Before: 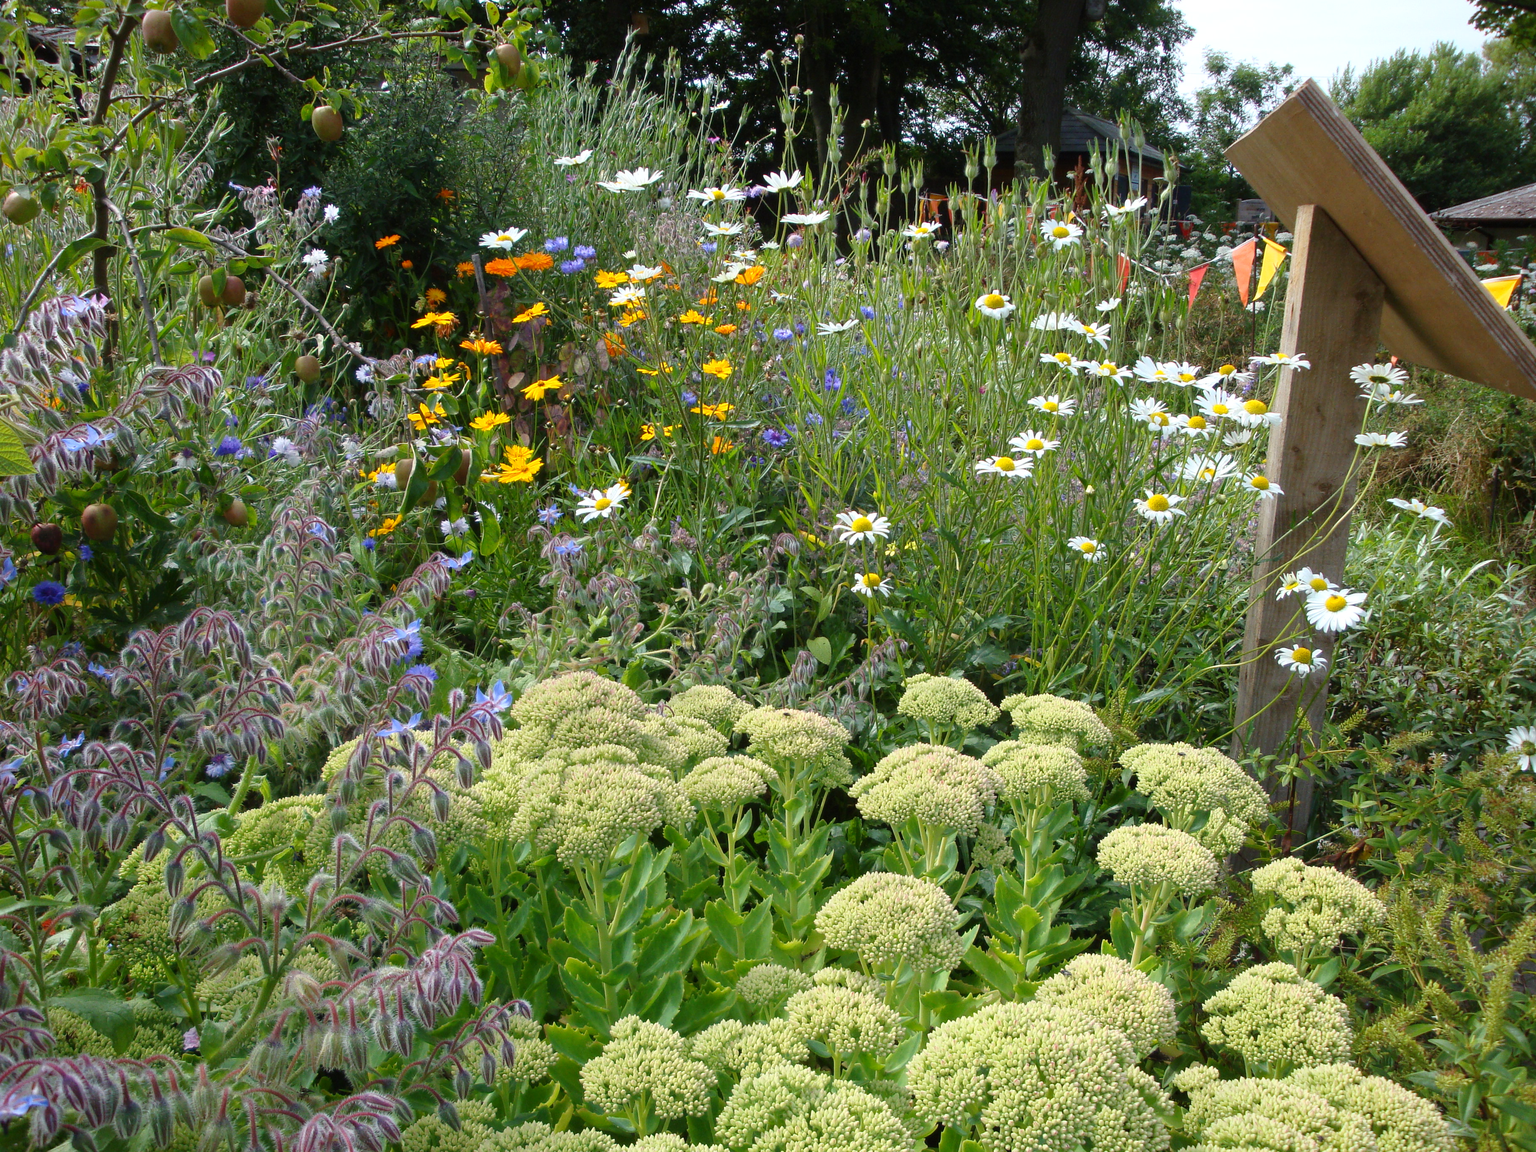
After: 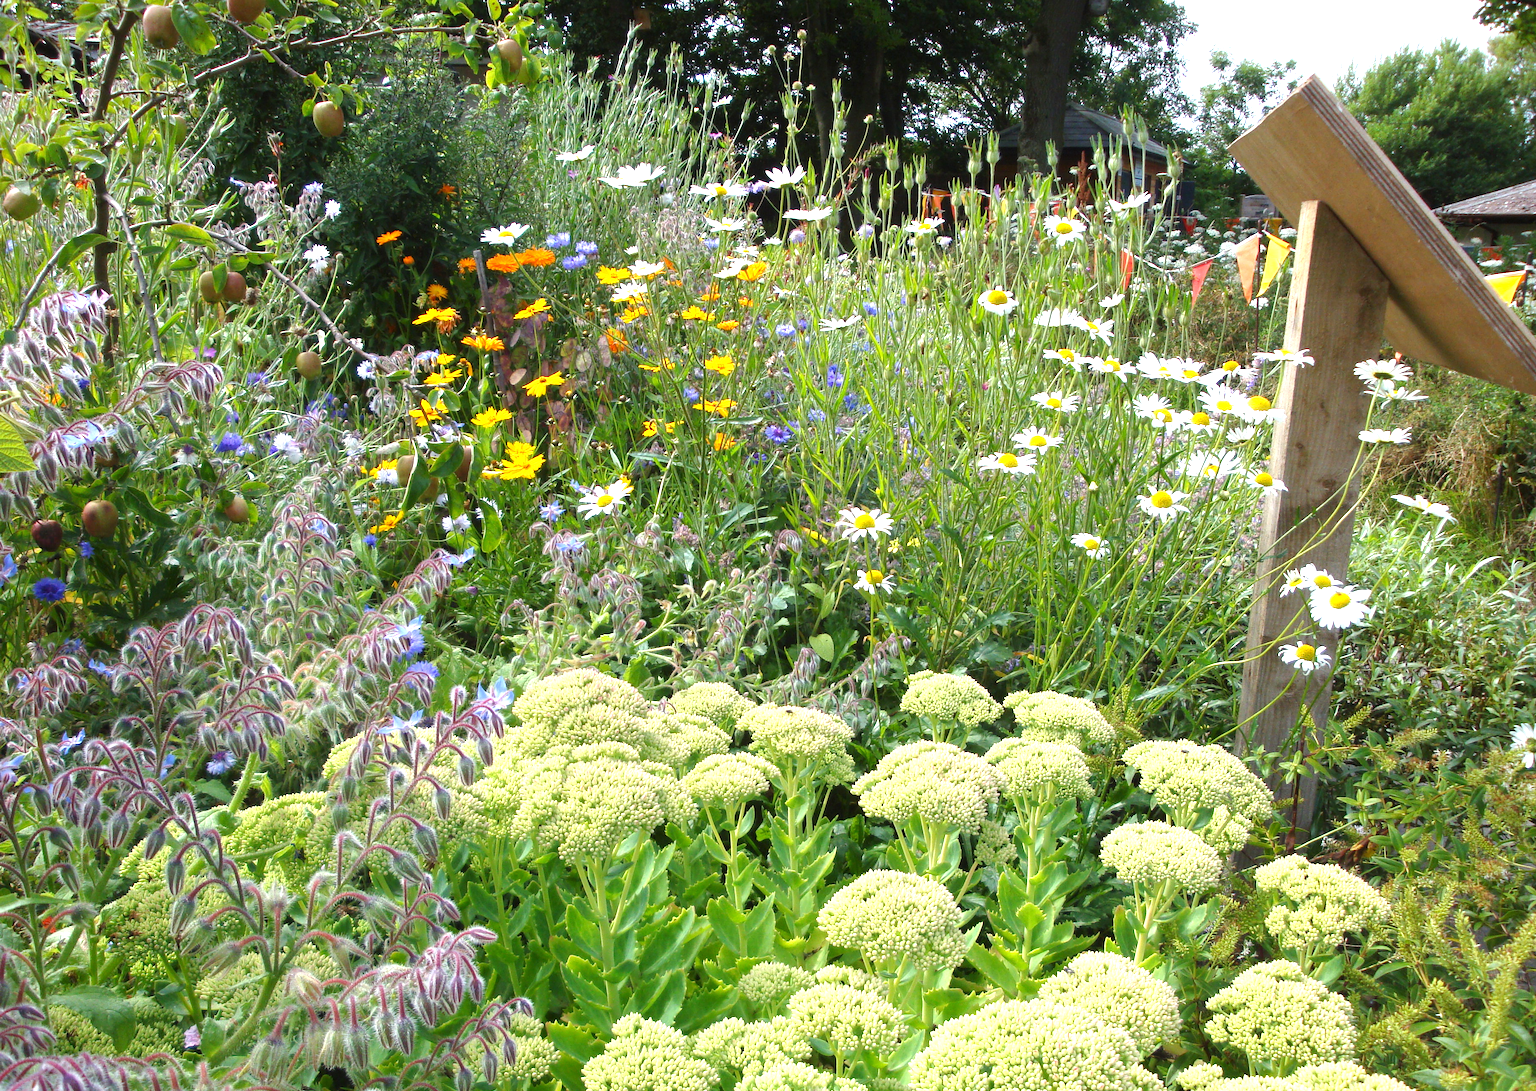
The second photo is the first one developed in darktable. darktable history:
exposure: black level correction 0, exposure 0.9 EV, compensate highlight preservation false
crop: top 0.448%, right 0.264%, bottom 5.045%
